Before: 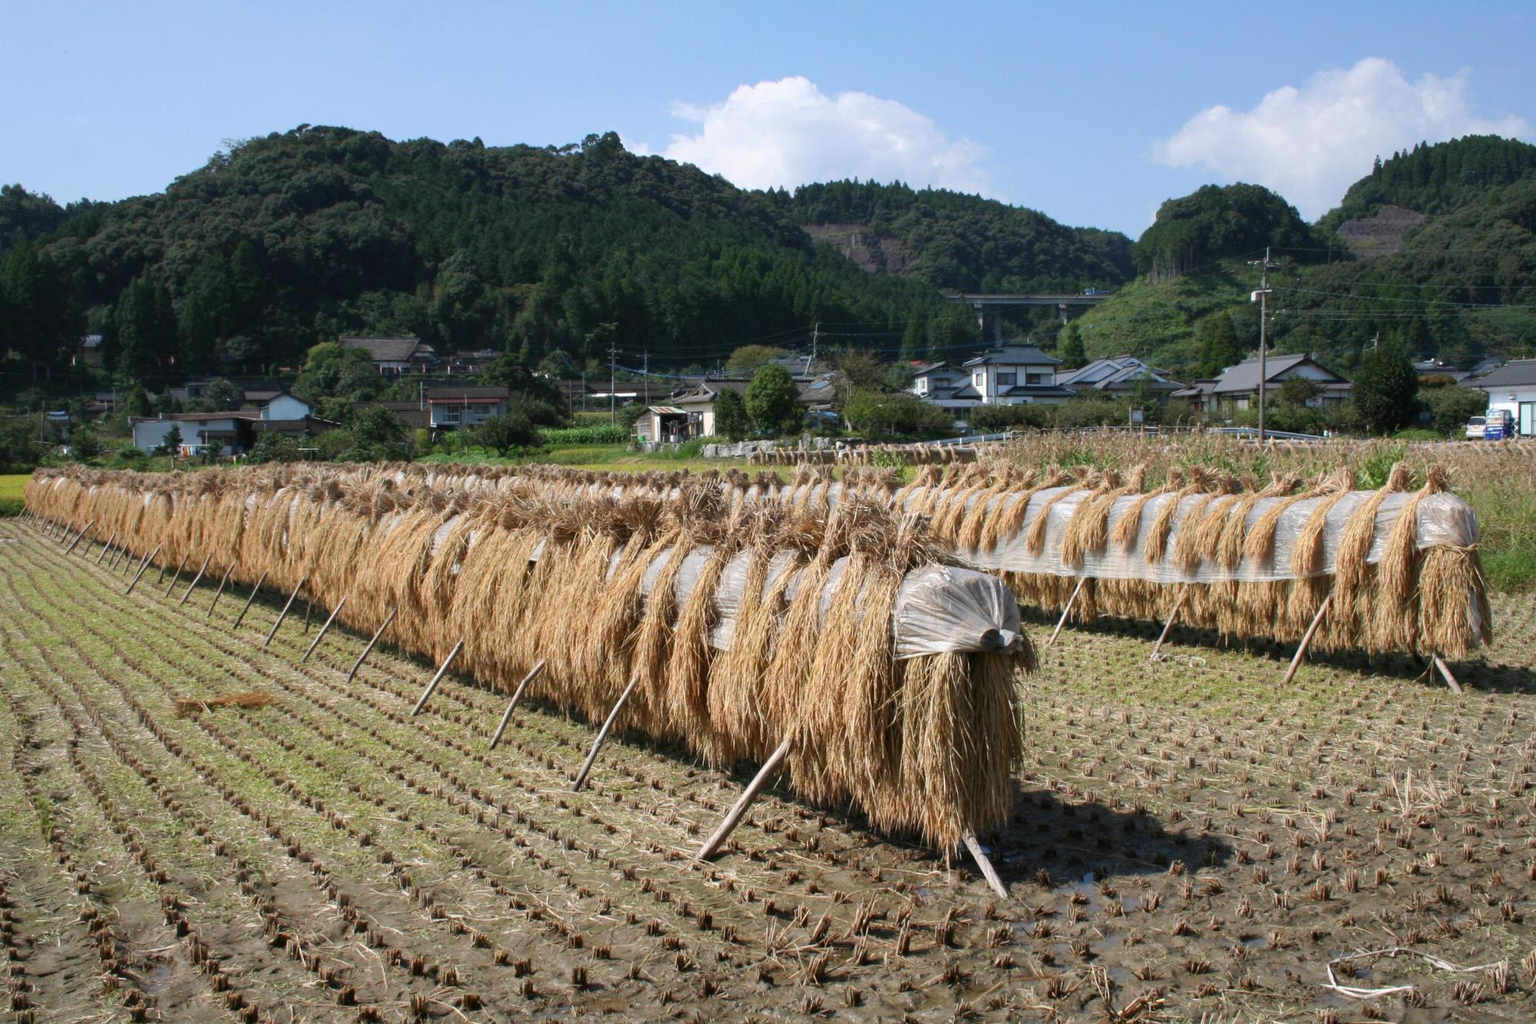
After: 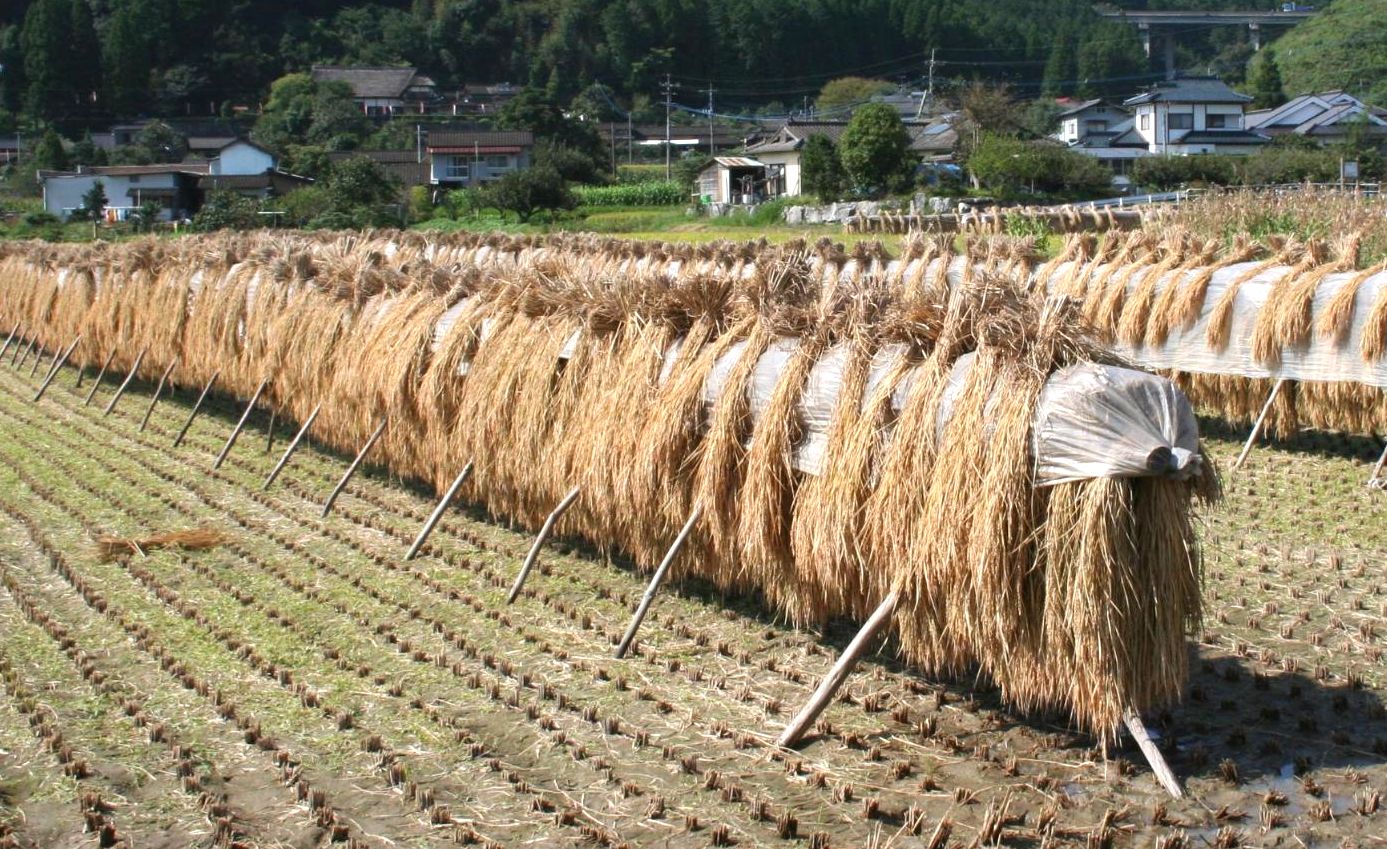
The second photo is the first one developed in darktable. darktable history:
crop: left 6.524%, top 27.933%, right 24.121%, bottom 8.372%
exposure: black level correction 0, exposure 0.5 EV, compensate highlight preservation false
